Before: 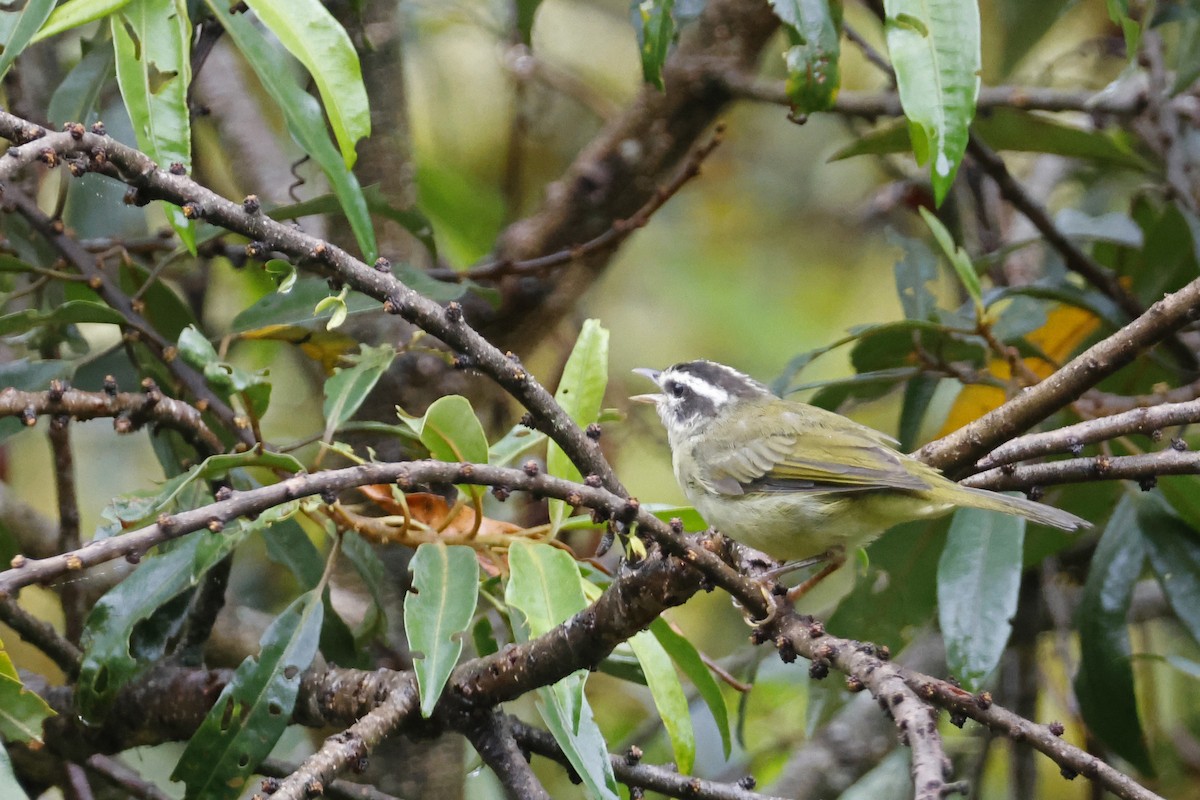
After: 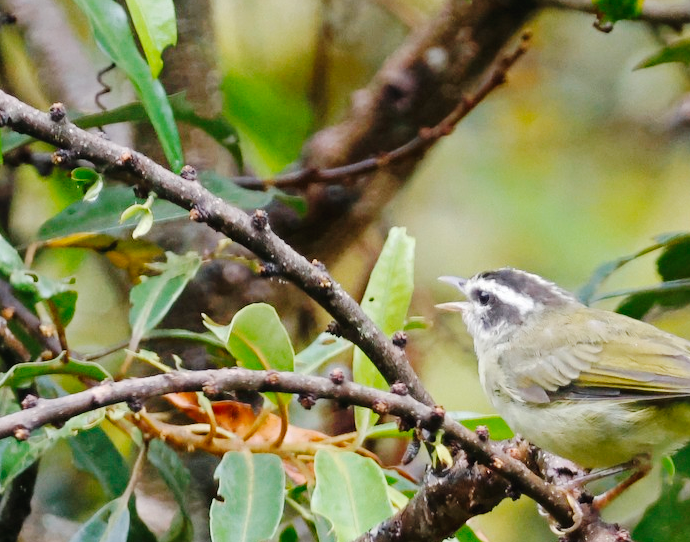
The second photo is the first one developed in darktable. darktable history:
tone curve: curves: ch0 [(0, 0) (0.003, 0.02) (0.011, 0.023) (0.025, 0.028) (0.044, 0.045) (0.069, 0.063) (0.1, 0.09) (0.136, 0.122) (0.177, 0.166) (0.224, 0.223) (0.277, 0.297) (0.335, 0.384) (0.399, 0.461) (0.468, 0.549) (0.543, 0.632) (0.623, 0.705) (0.709, 0.772) (0.801, 0.844) (0.898, 0.91) (1, 1)], preserve colors none
crop: left 16.181%, top 11.517%, right 26.25%, bottom 20.63%
